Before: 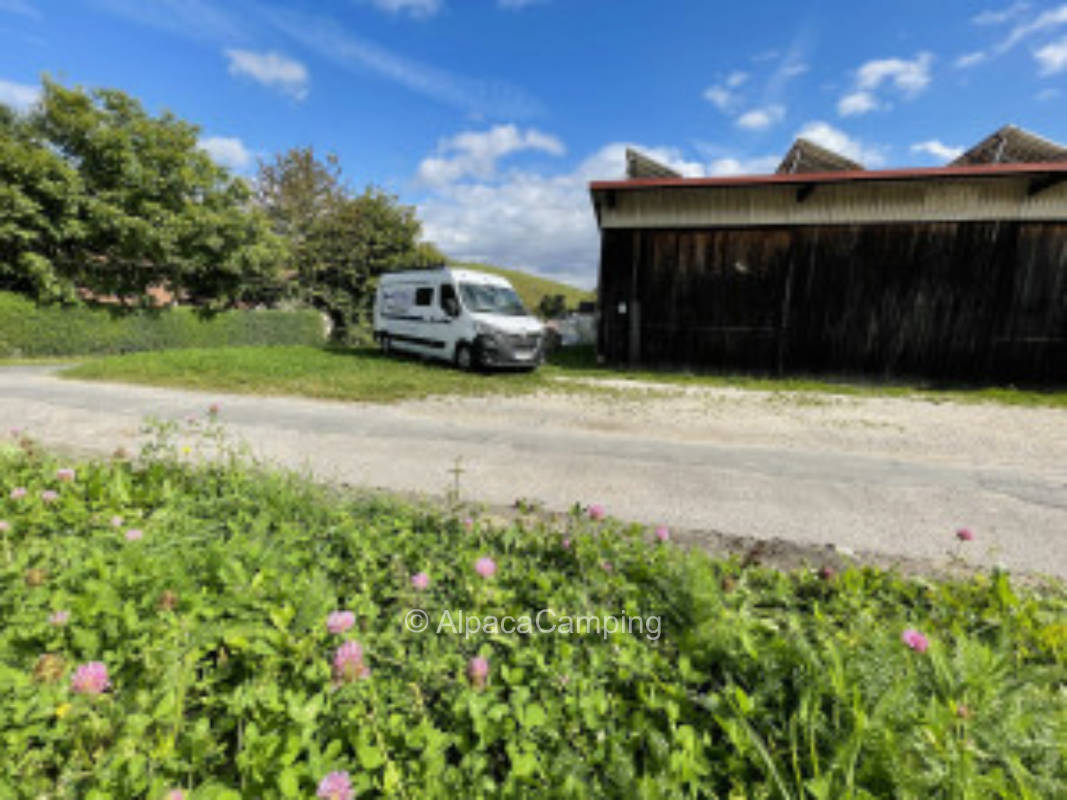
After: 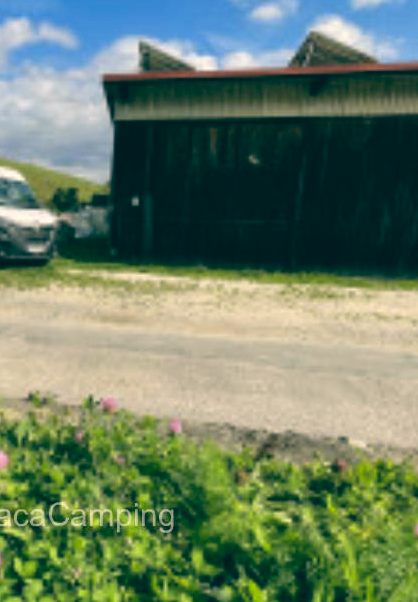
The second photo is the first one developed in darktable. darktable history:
contrast brightness saturation: saturation 0.1
color balance: lift [1.005, 0.99, 1.007, 1.01], gamma [1, 0.979, 1.011, 1.021], gain [0.923, 1.098, 1.025, 0.902], input saturation 90.45%, contrast 7.73%, output saturation 105.91%
crop: left 45.721%, top 13.393%, right 14.118%, bottom 10.01%
